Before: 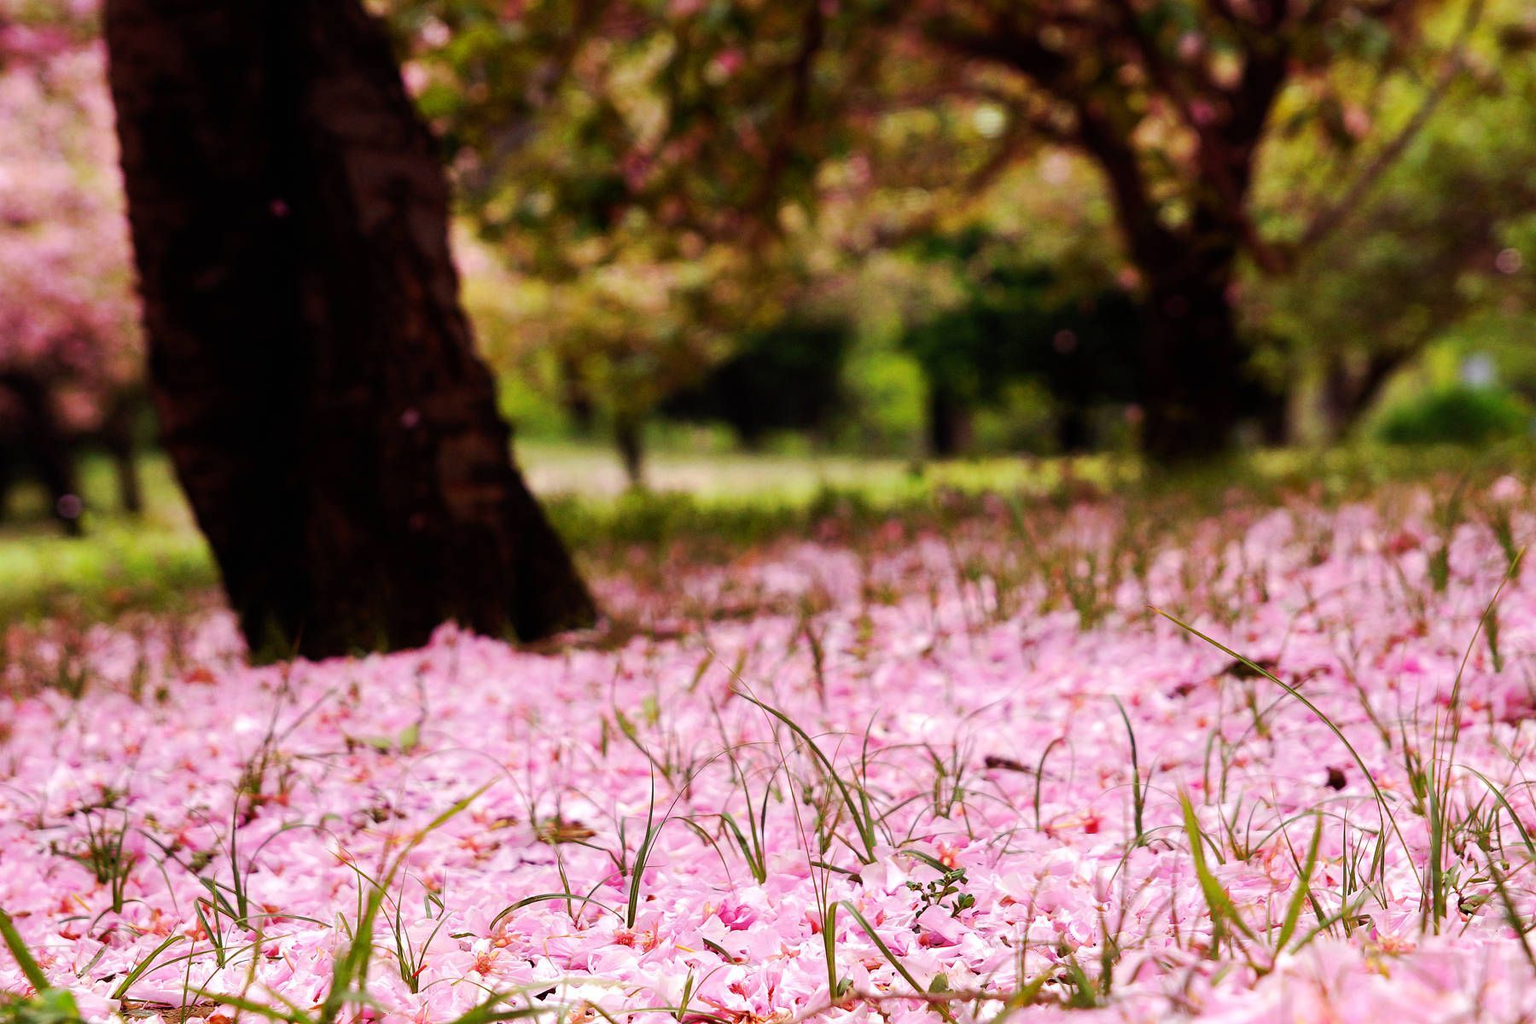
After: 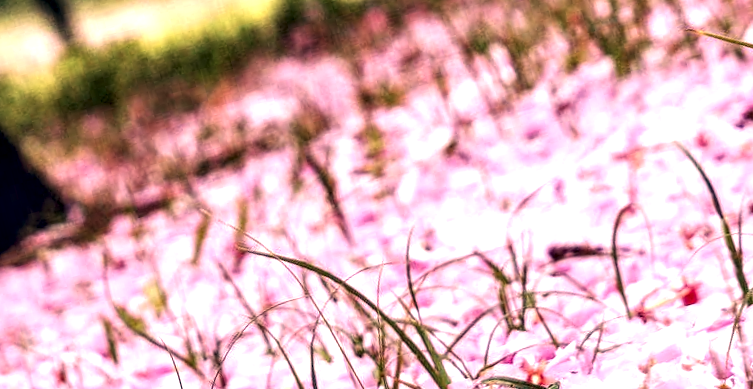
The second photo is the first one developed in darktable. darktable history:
crop: left 35.976%, top 45.819%, right 18.162%, bottom 5.807%
local contrast: highlights 19%, detail 186%
exposure: black level correction 0, exposure 0.7 EV, compensate exposure bias true, compensate highlight preservation false
color correction: highlights a* 14.46, highlights b* 5.85, shadows a* -5.53, shadows b* -15.24, saturation 0.85
rotate and perspective: rotation -14.8°, crop left 0.1, crop right 0.903, crop top 0.25, crop bottom 0.748
